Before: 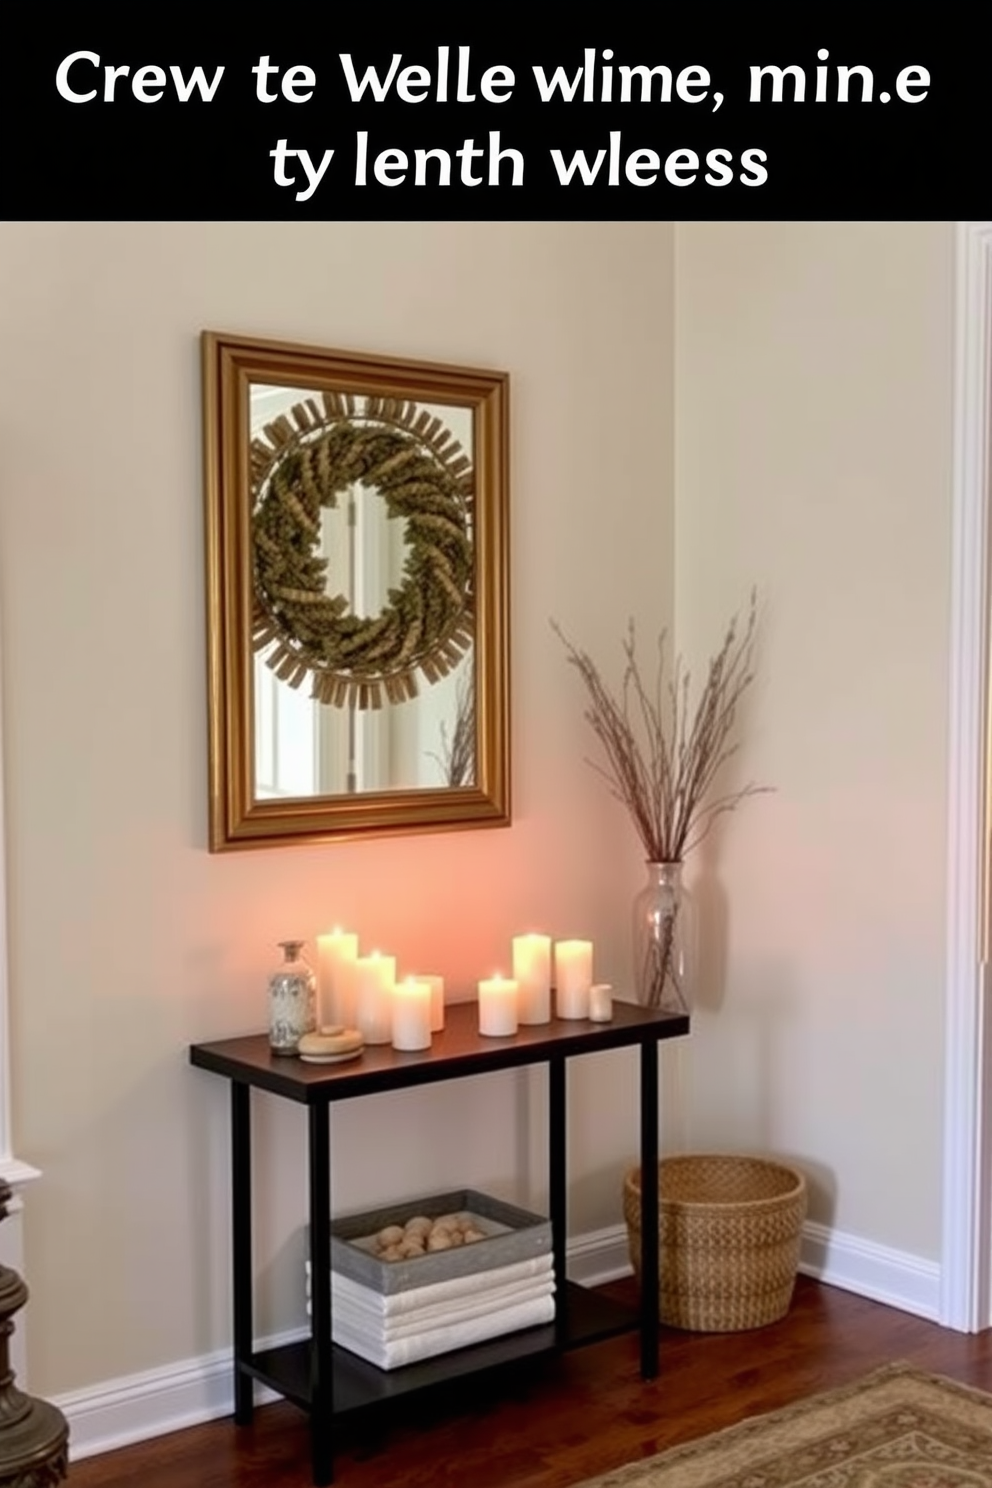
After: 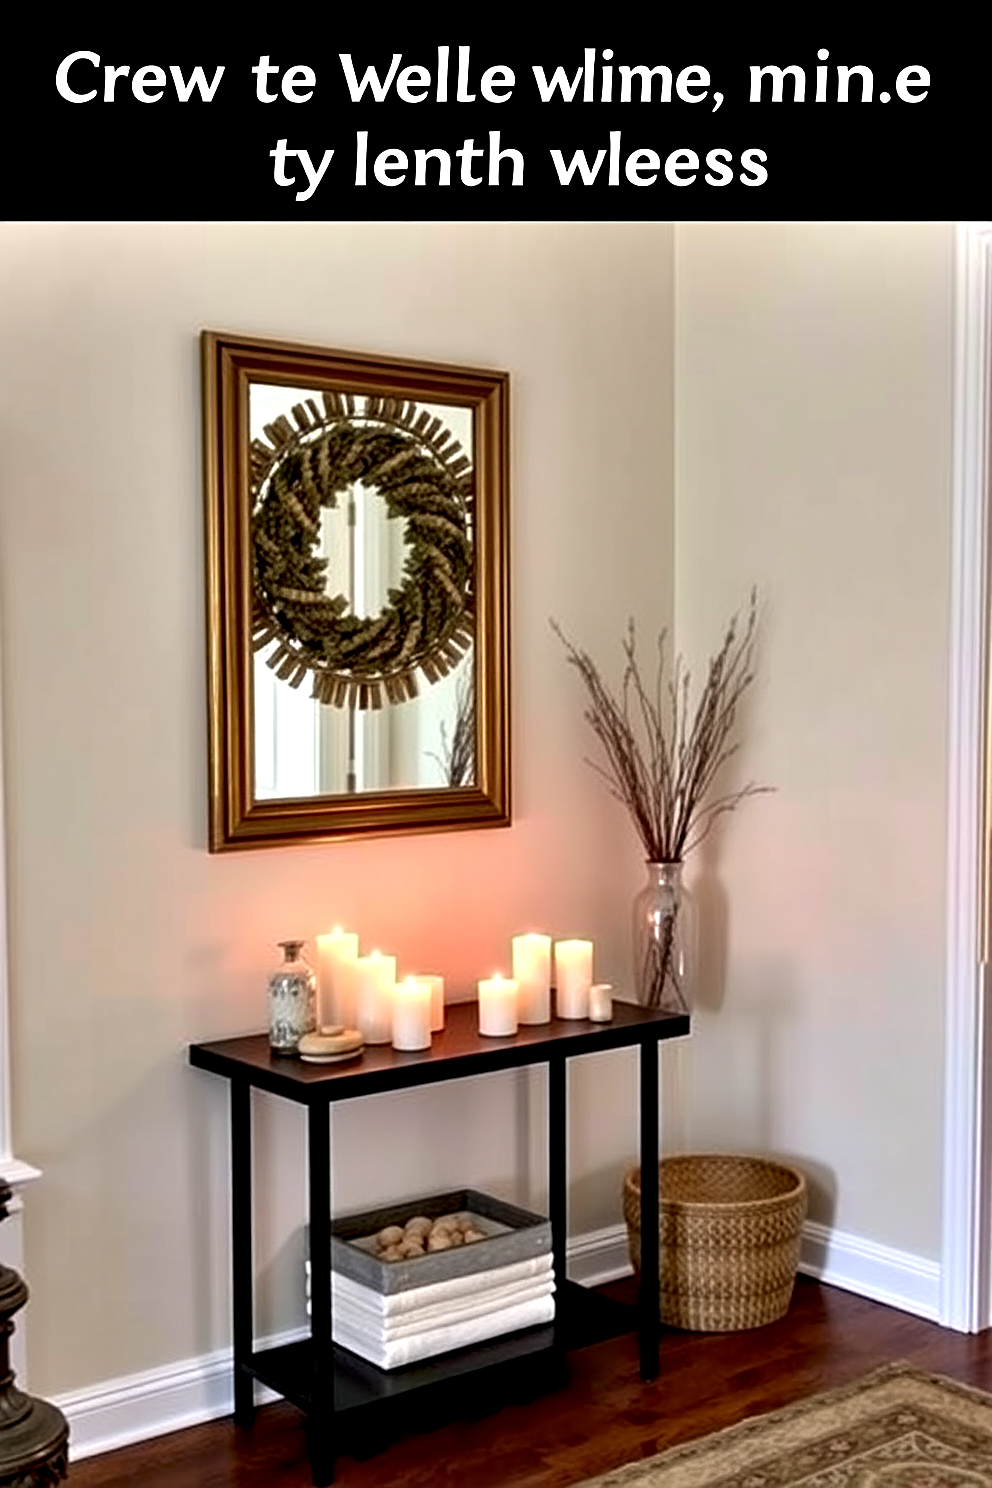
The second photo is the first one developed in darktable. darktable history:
sharpen: on, module defaults
contrast equalizer: octaves 7, y [[0.6 ×6], [0.55 ×6], [0 ×6], [0 ×6], [0 ×6]]
